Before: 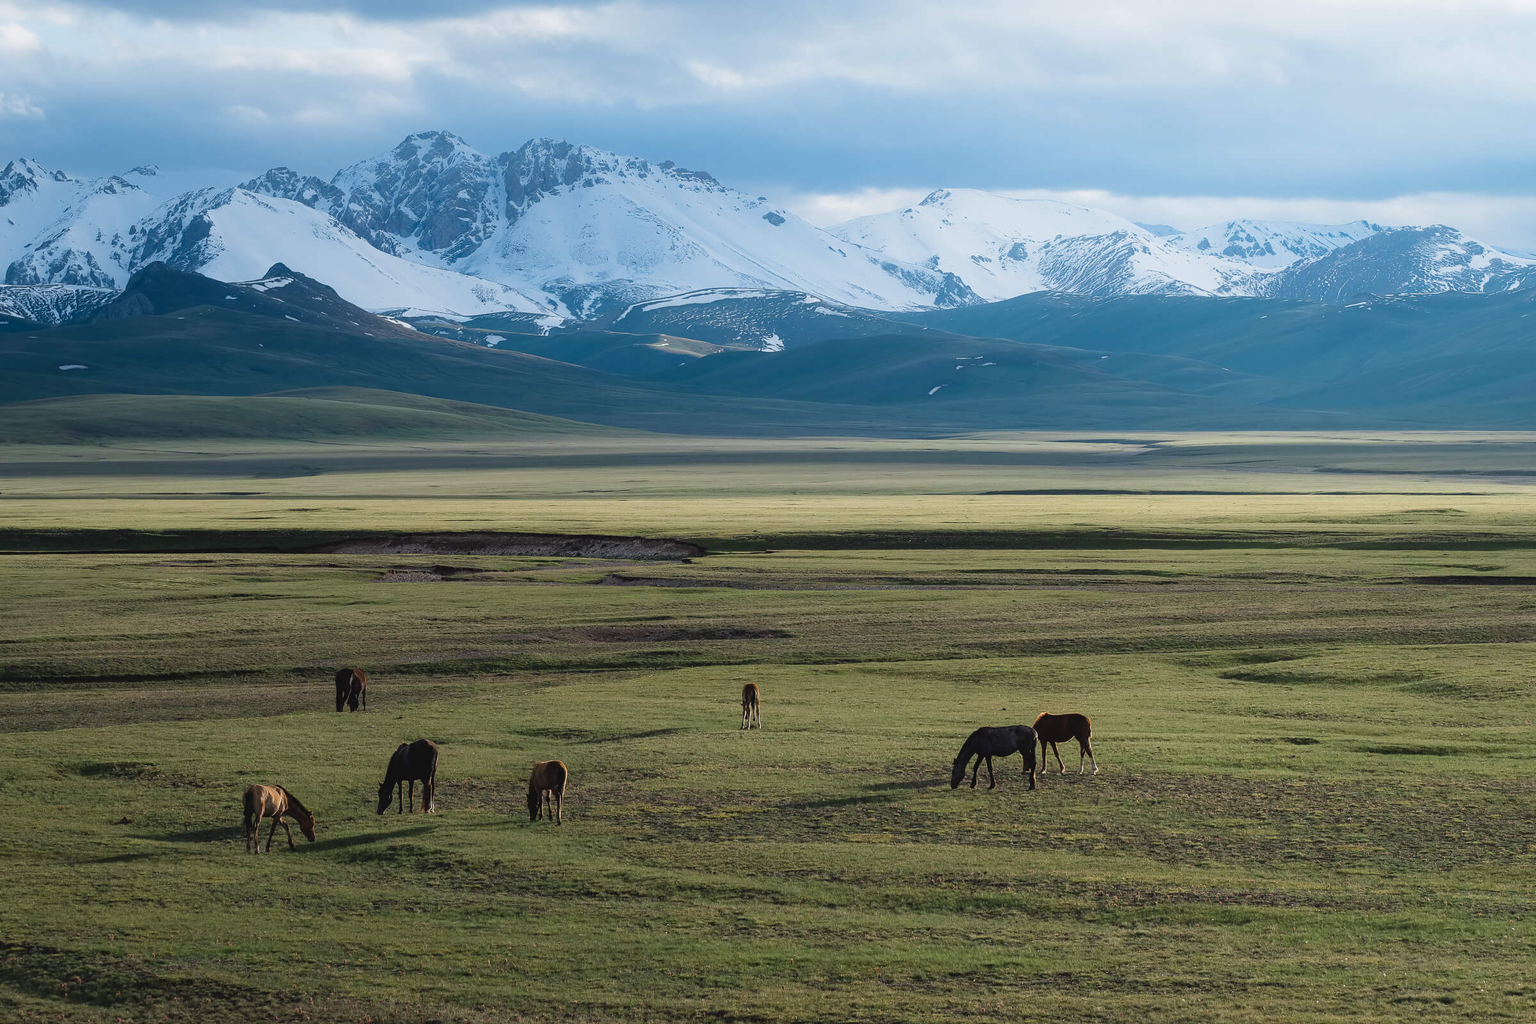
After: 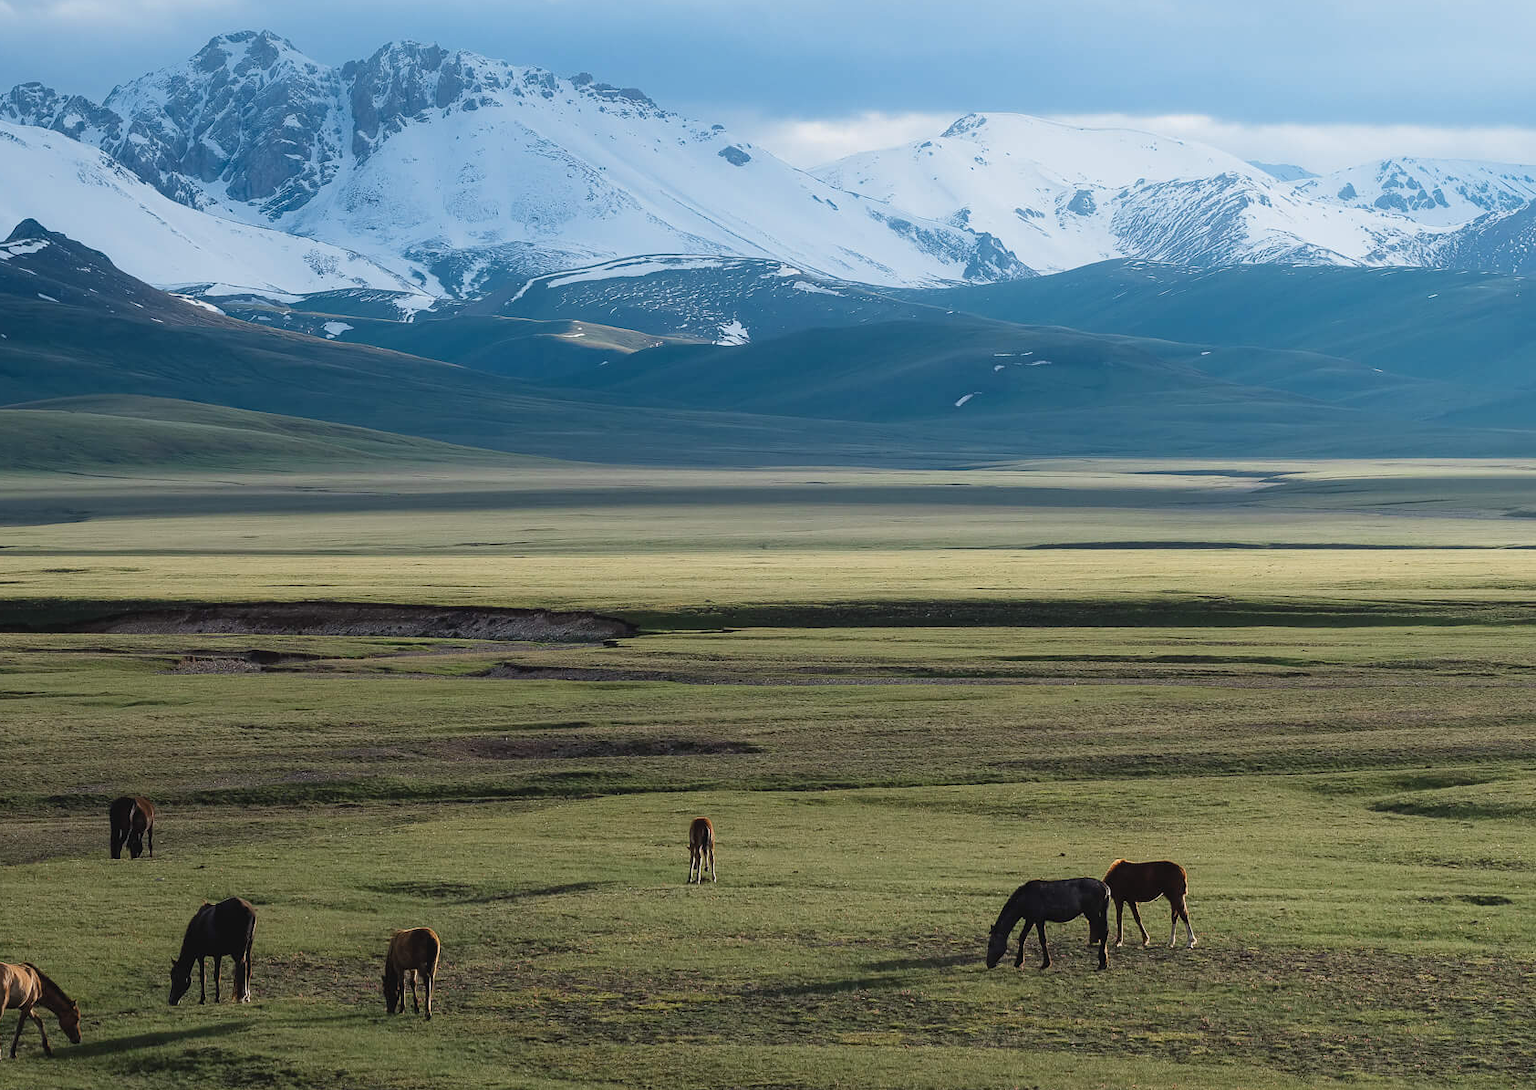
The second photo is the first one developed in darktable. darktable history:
crop and rotate: left 16.866%, top 10.801%, right 12.929%, bottom 14.441%
